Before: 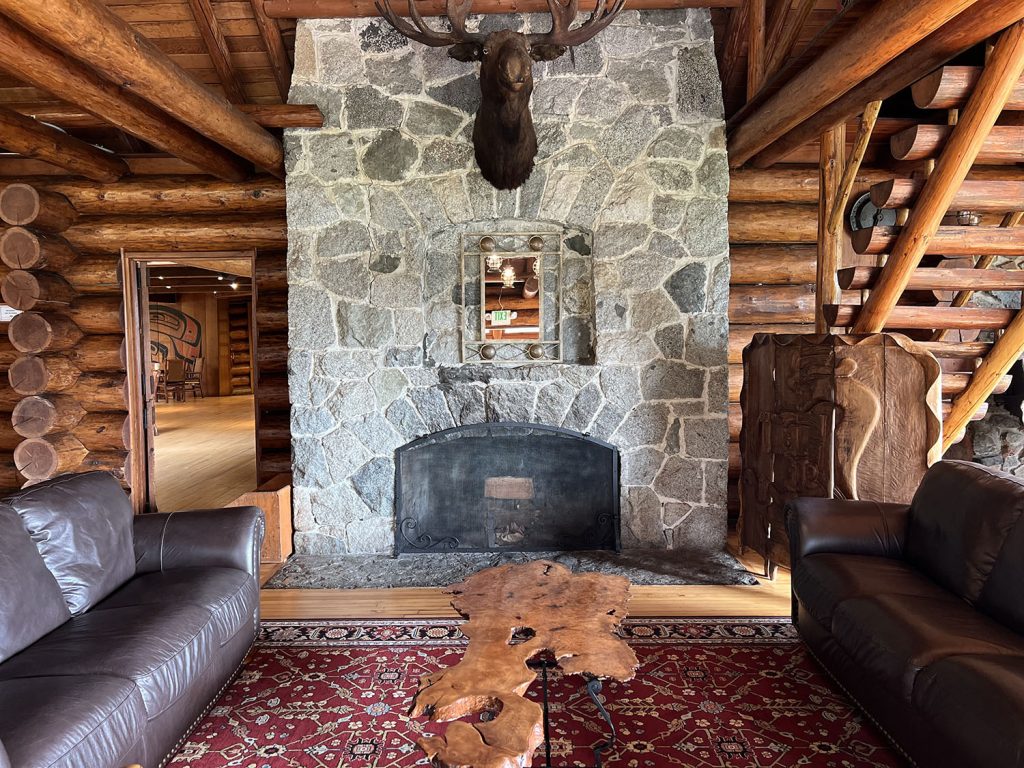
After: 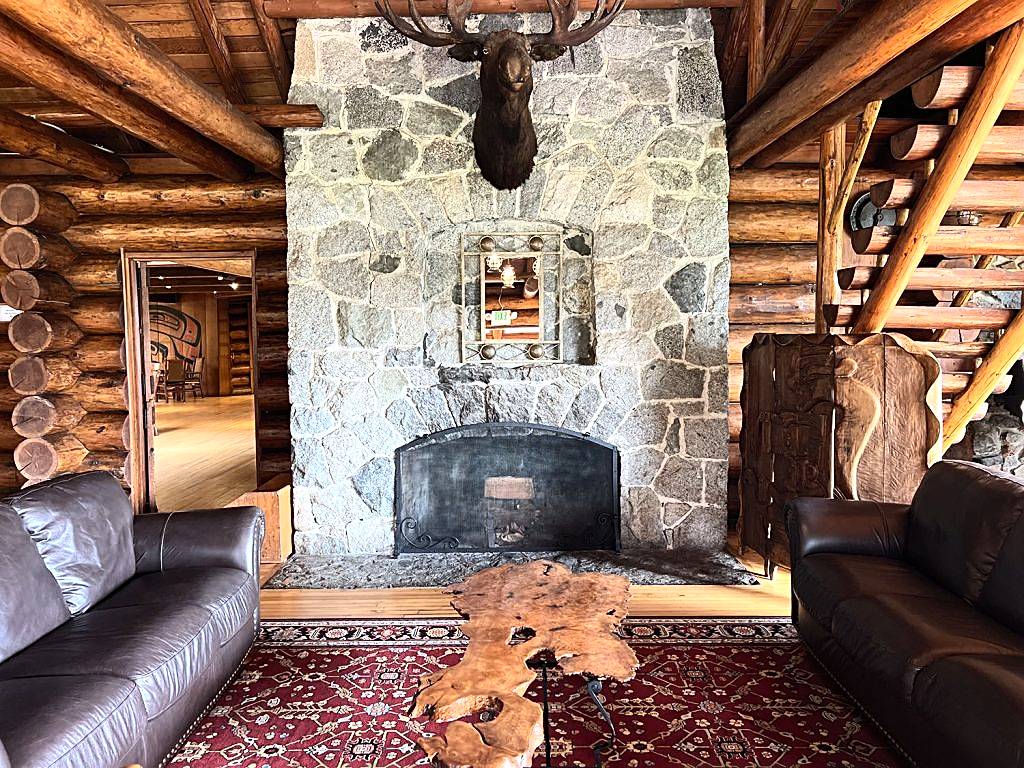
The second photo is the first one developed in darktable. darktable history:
contrast brightness saturation: contrast 0.2, brightness 0.15, saturation 0.14
sharpen: on, module defaults
tone equalizer: -8 EV -0.417 EV, -7 EV -0.389 EV, -6 EV -0.333 EV, -5 EV -0.222 EV, -3 EV 0.222 EV, -2 EV 0.333 EV, -1 EV 0.389 EV, +0 EV 0.417 EV, edges refinement/feathering 500, mask exposure compensation -1.57 EV, preserve details no
